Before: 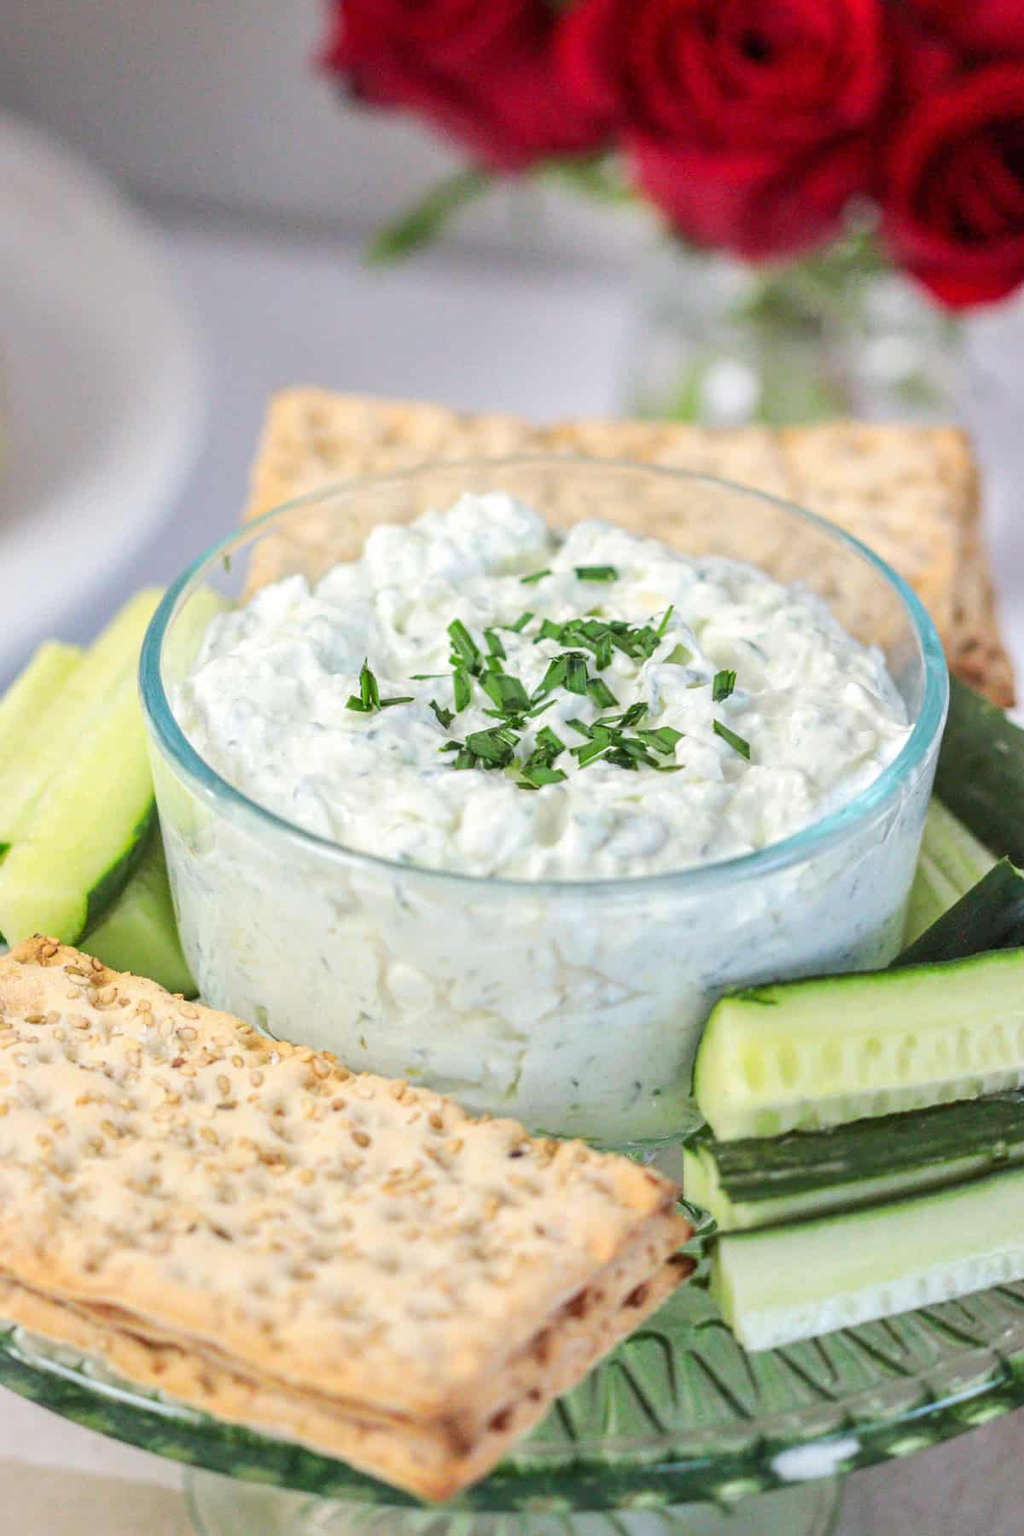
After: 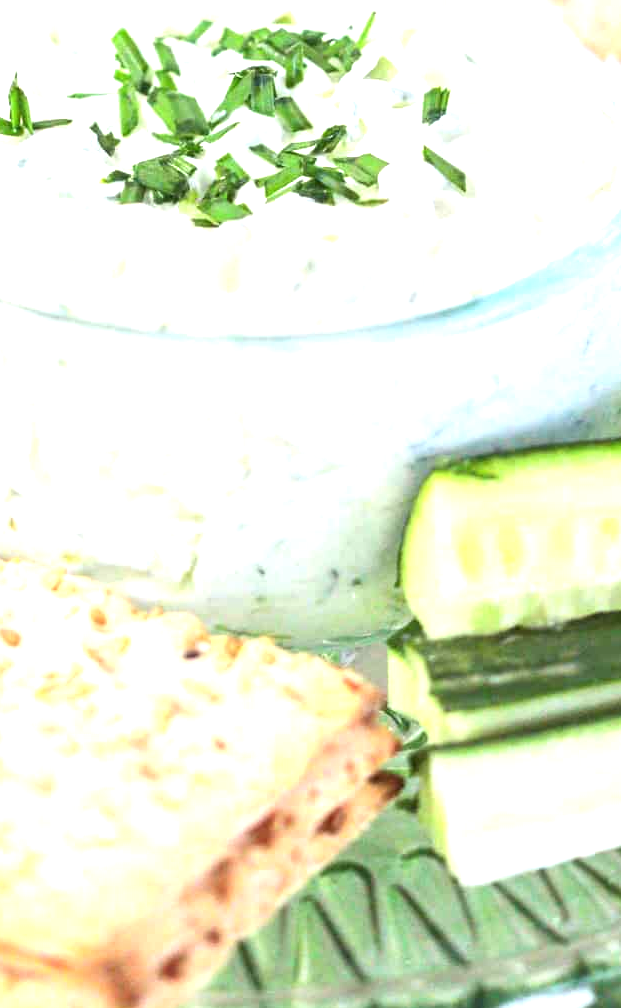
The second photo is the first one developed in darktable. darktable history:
exposure: black level correction 0, exposure 1.1 EV, compensate highlight preservation false
crop: left 34.479%, top 38.822%, right 13.718%, bottom 5.172%
